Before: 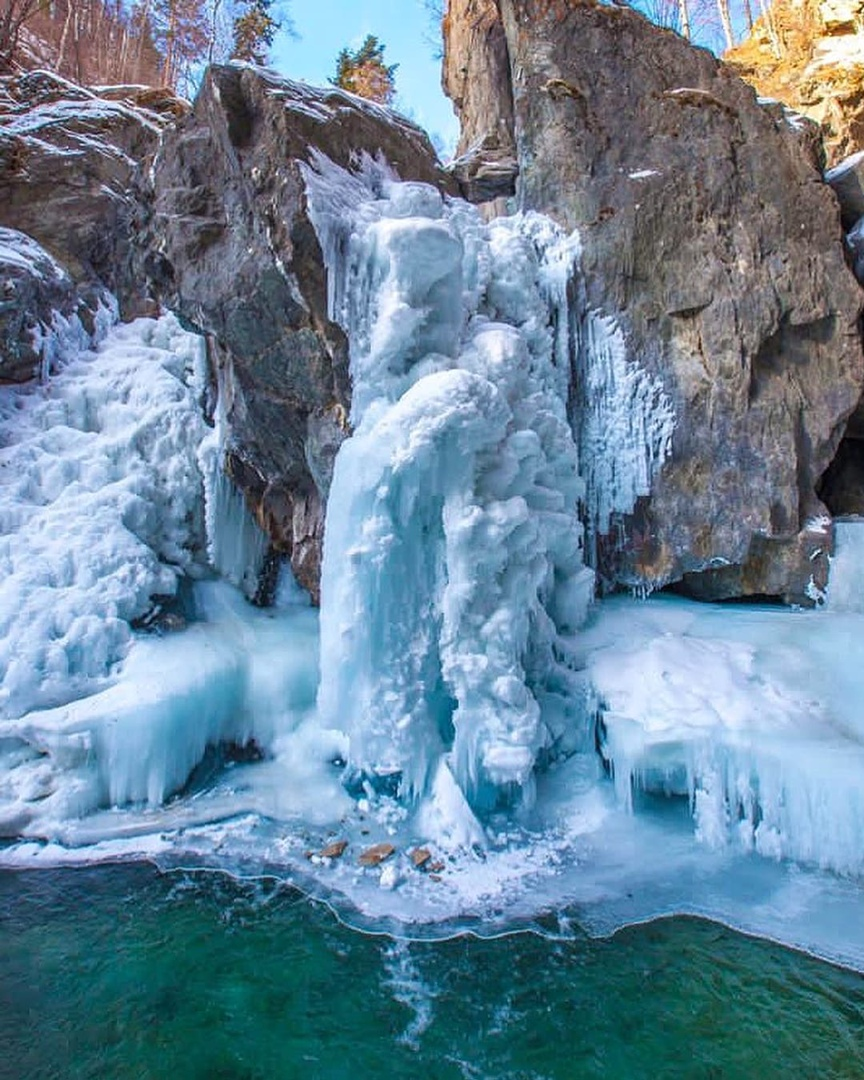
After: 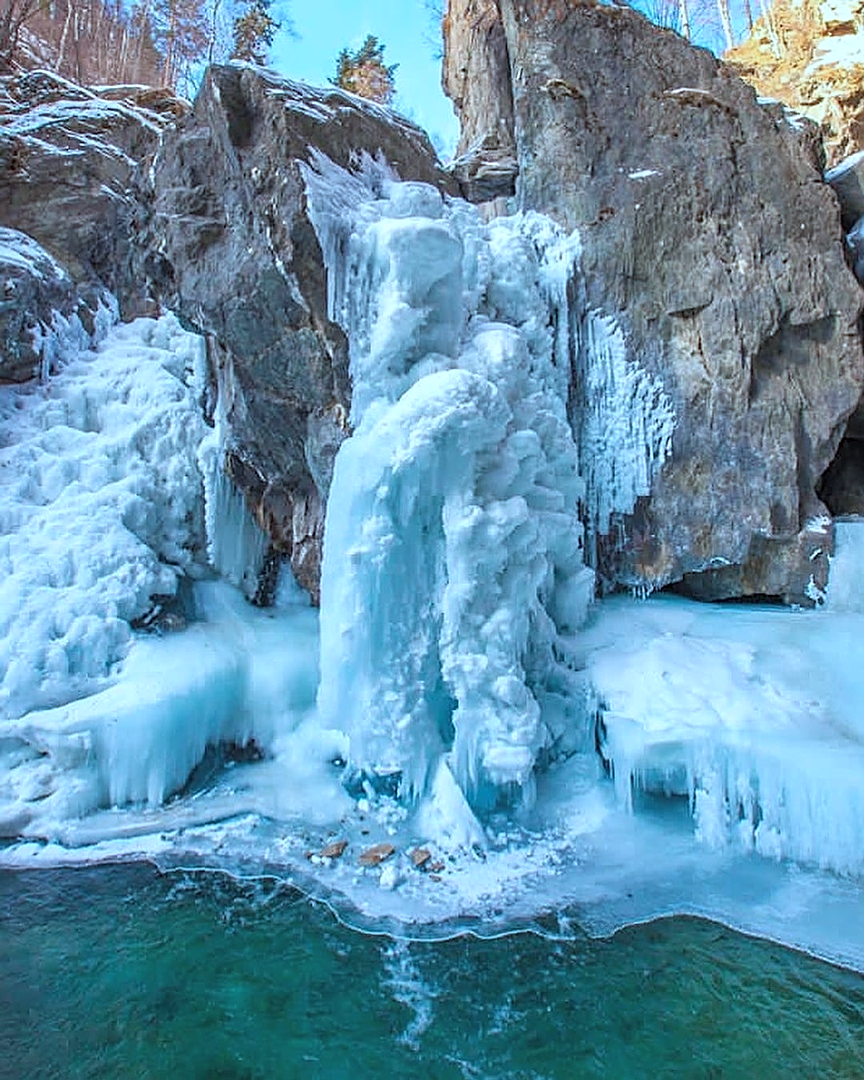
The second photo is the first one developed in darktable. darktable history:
contrast brightness saturation: brightness 0.086, saturation 0.192
sharpen: on, module defaults
color correction: highlights a* -12.93, highlights b* -18.02, saturation 0.709
